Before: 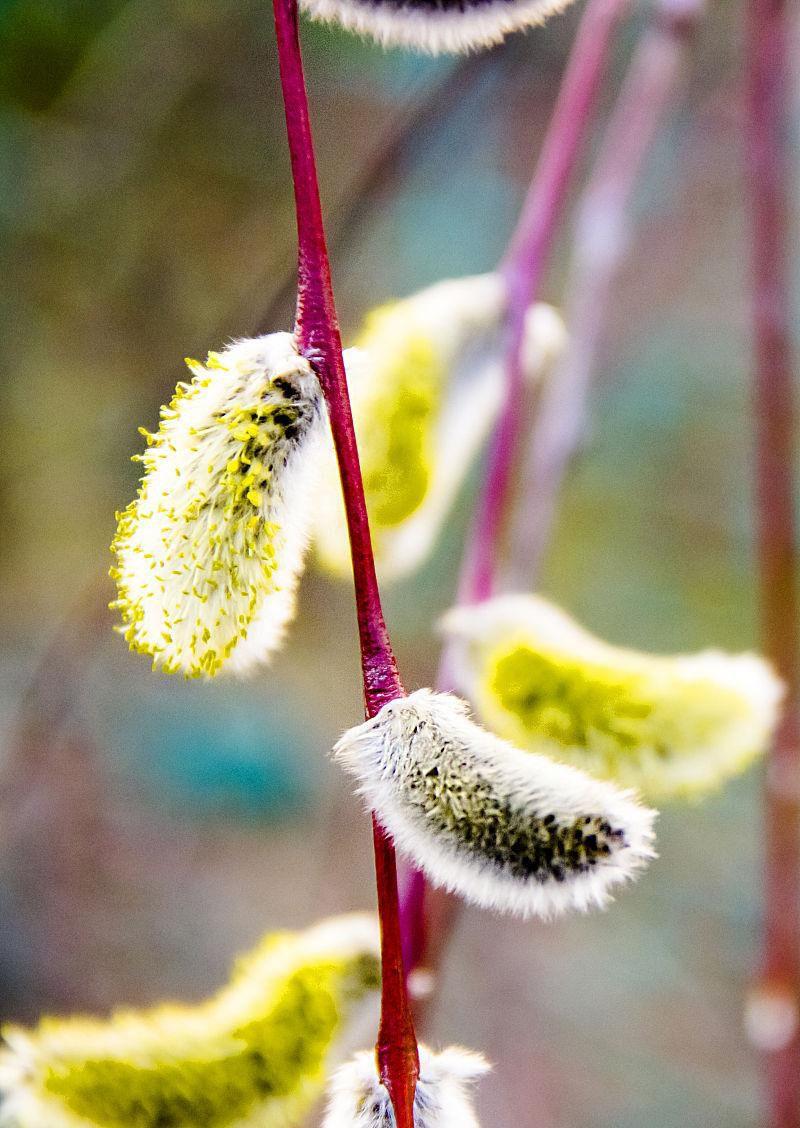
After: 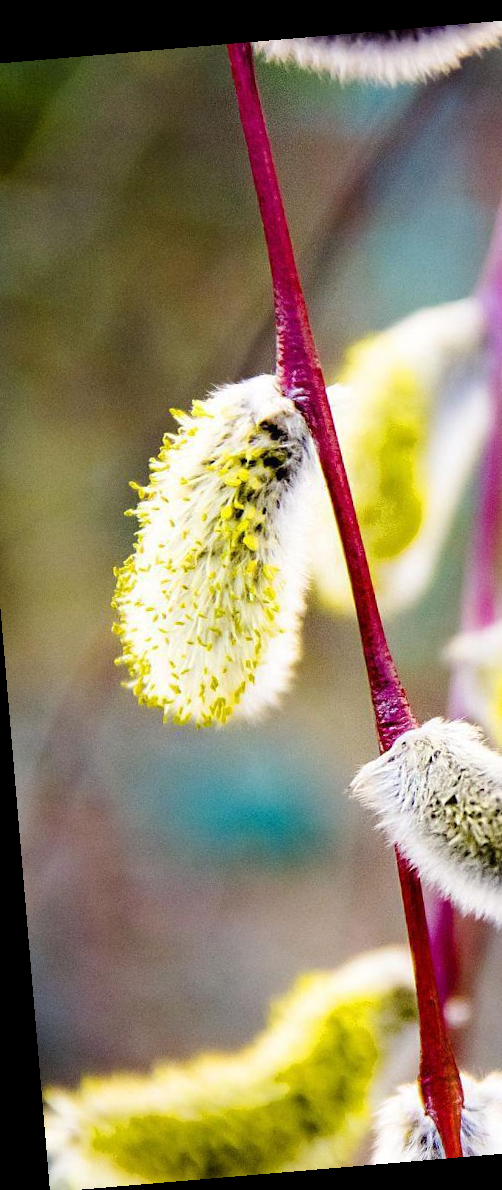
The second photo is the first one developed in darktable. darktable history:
crop: left 5.114%, right 38.589%
rotate and perspective: rotation -4.86°, automatic cropping off
